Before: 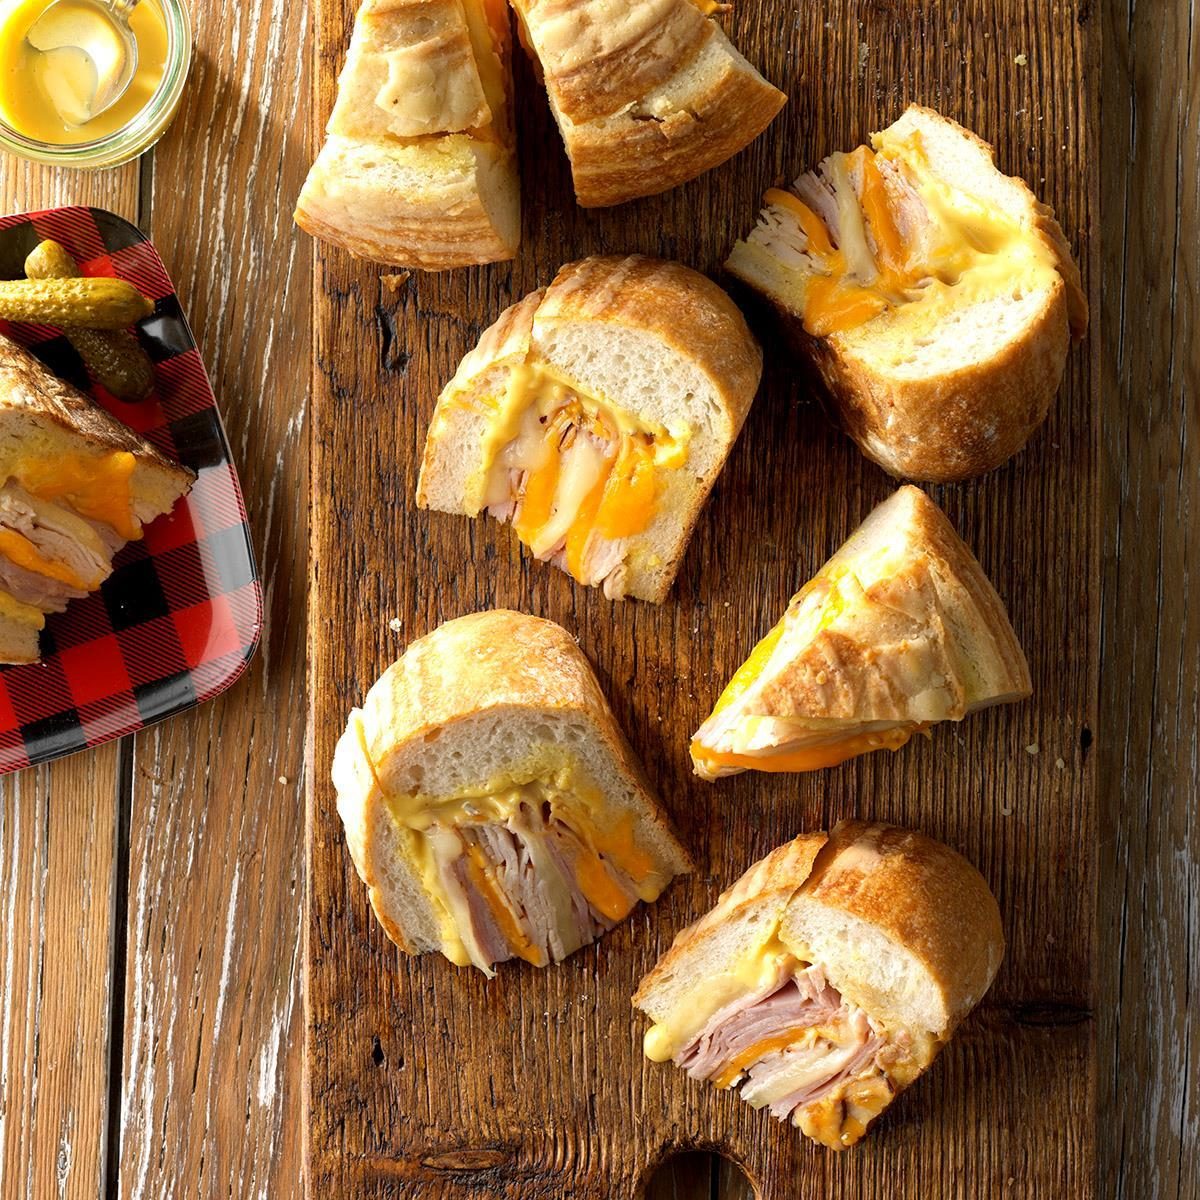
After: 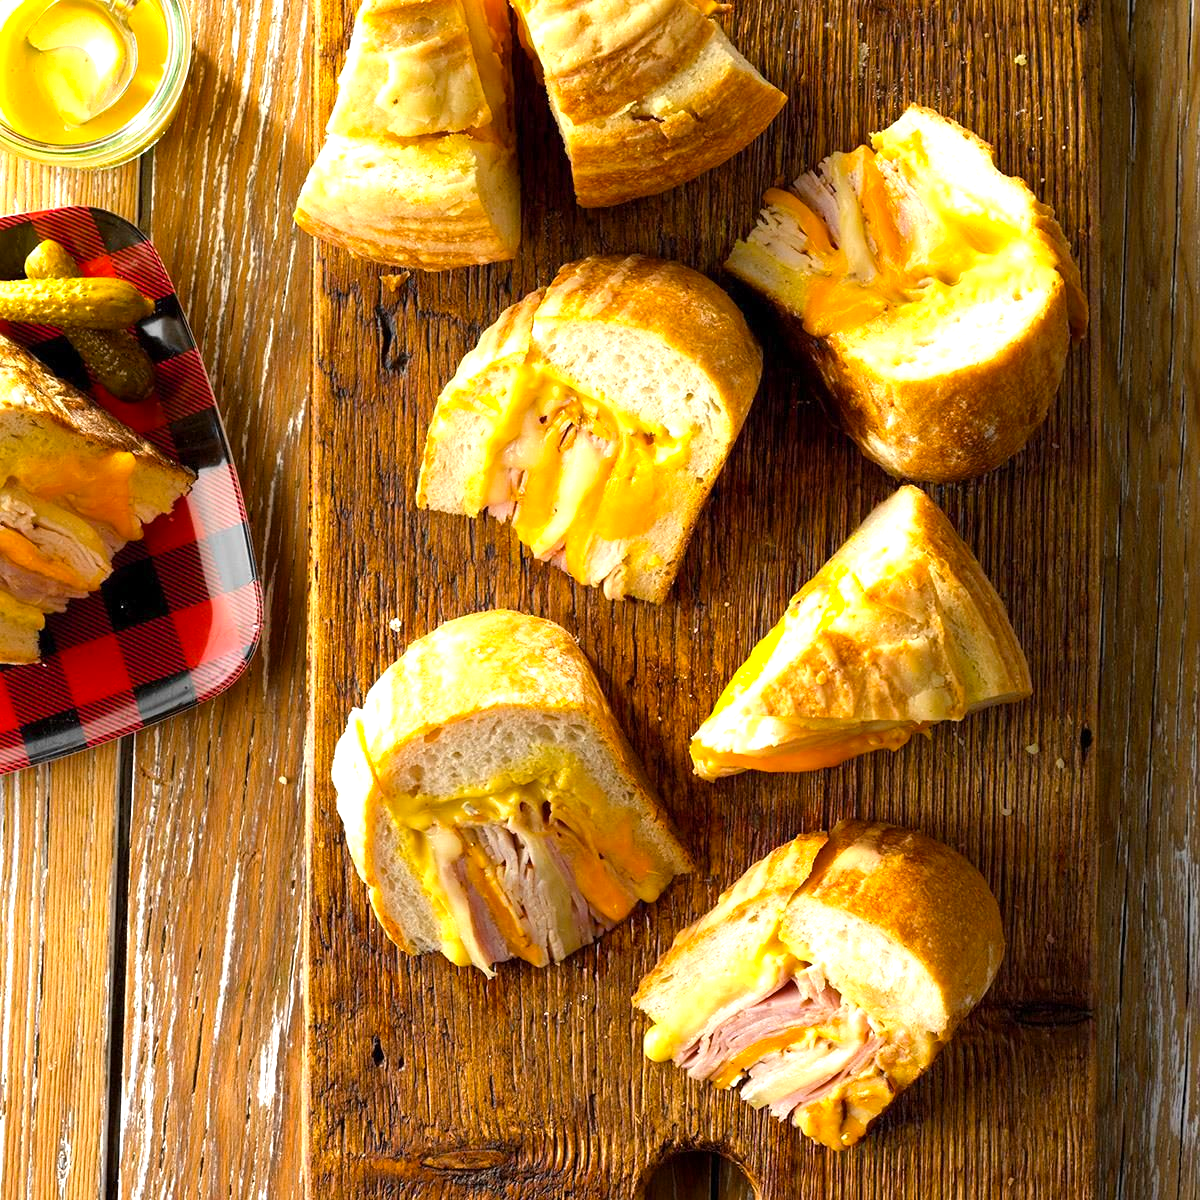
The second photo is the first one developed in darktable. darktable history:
exposure: exposure 0.566 EV, compensate highlight preservation false
color balance rgb: perceptual saturation grading › global saturation 20%, global vibrance 20%
